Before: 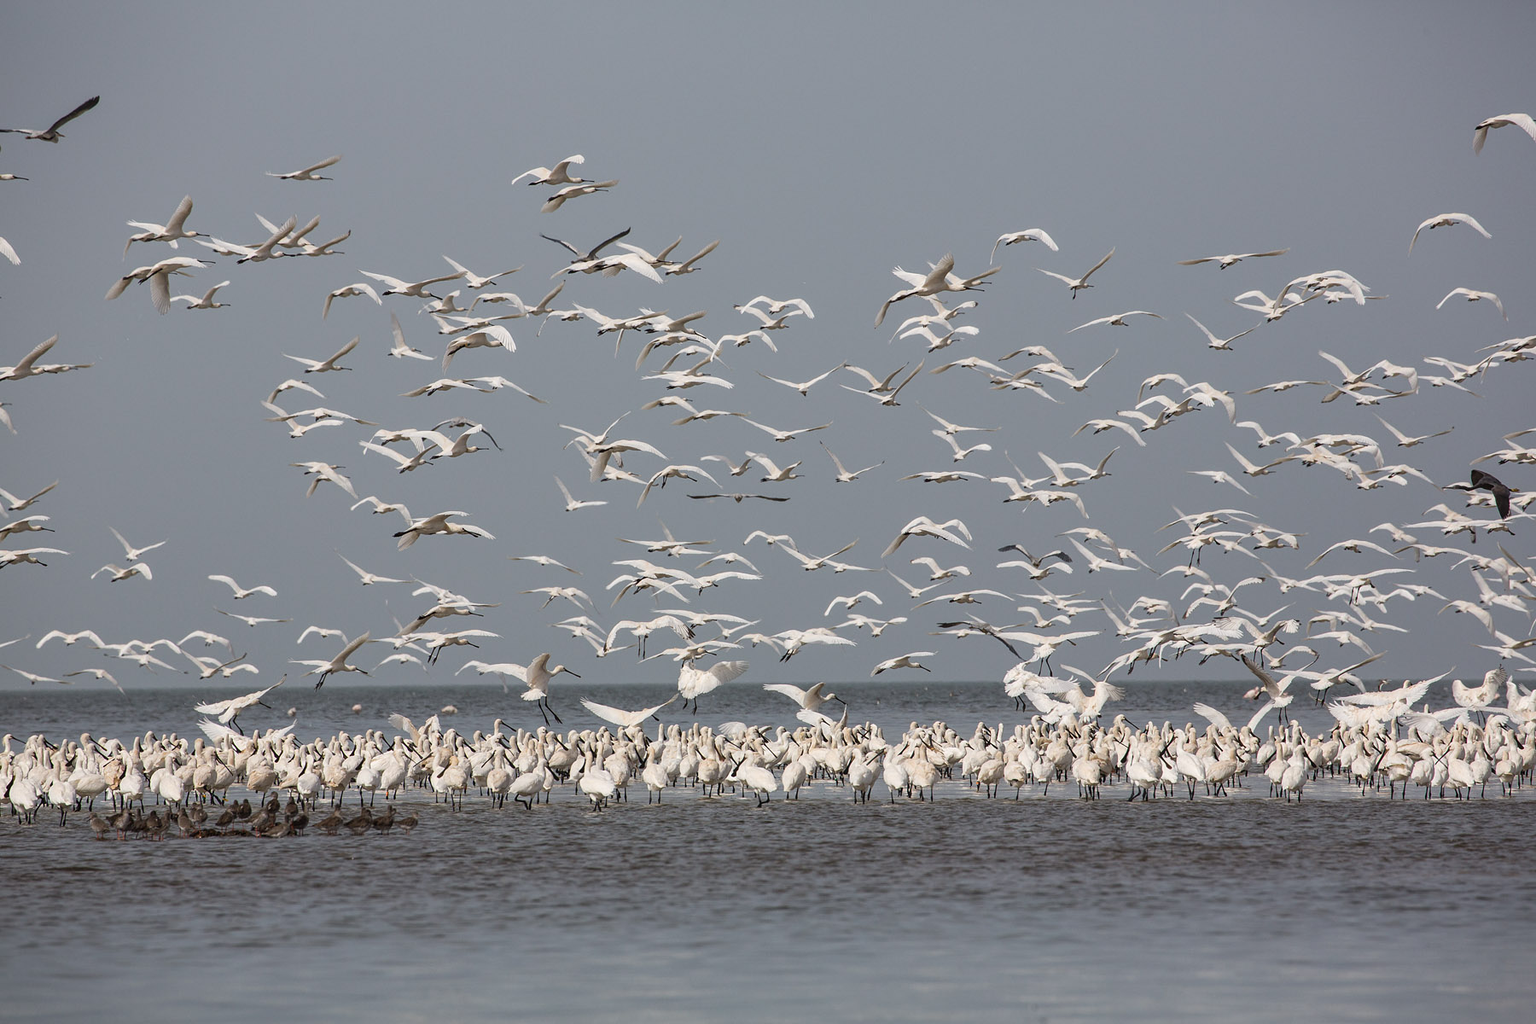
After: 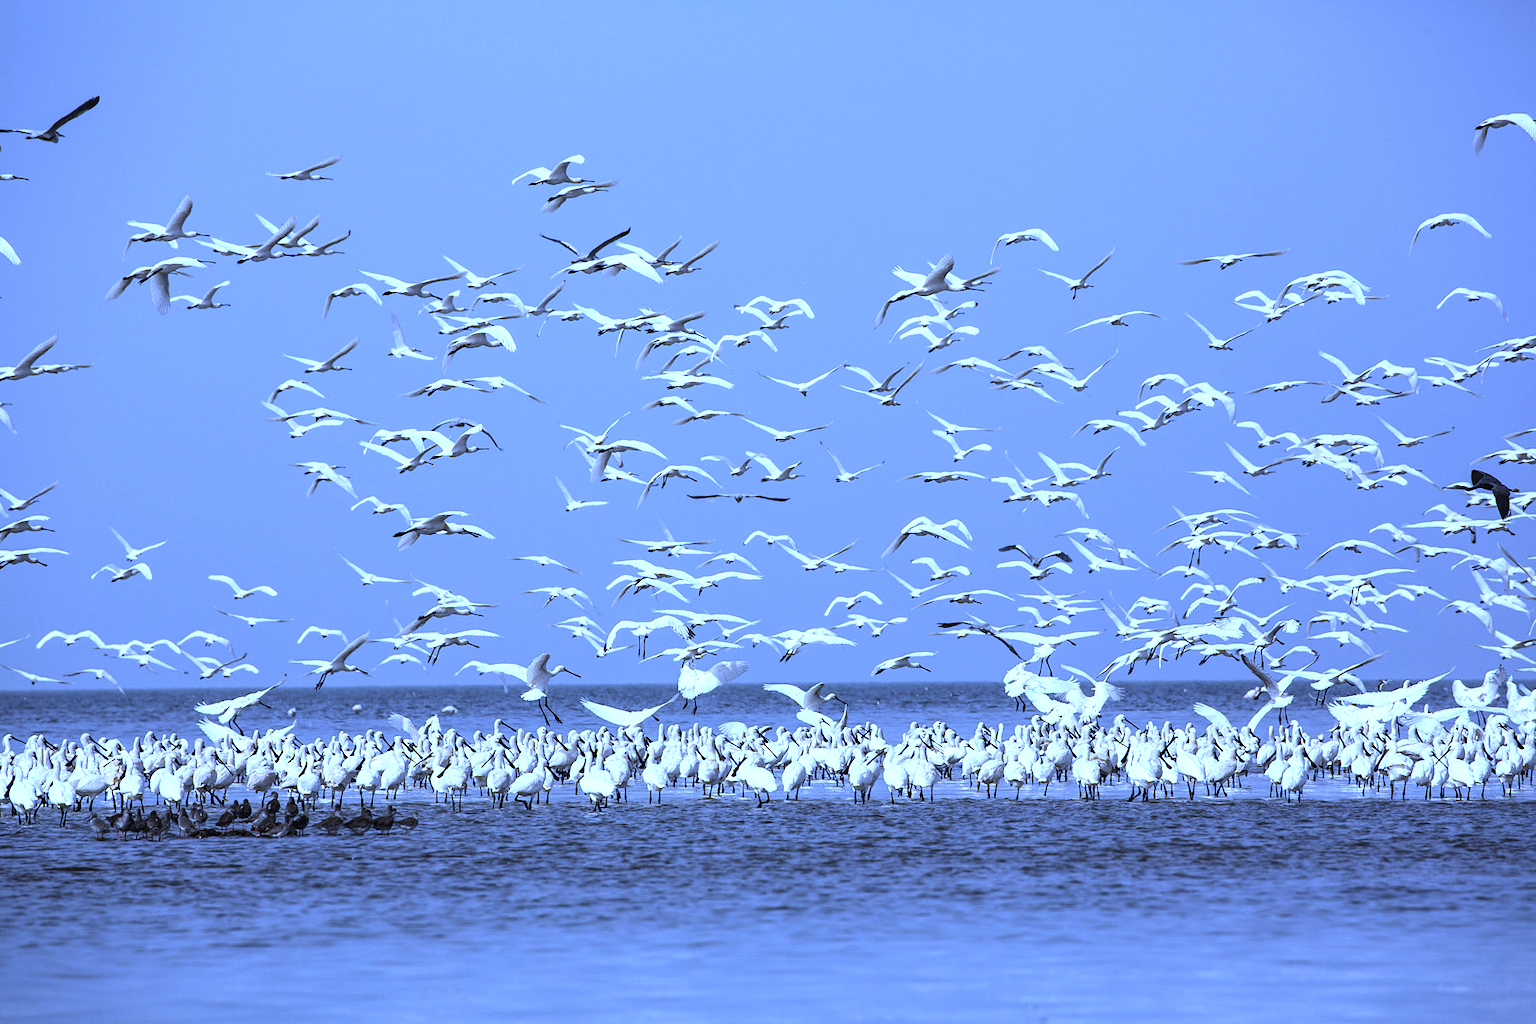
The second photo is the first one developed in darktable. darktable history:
tone equalizer: -8 EV -0.75 EV, -7 EV -0.7 EV, -6 EV -0.6 EV, -5 EV -0.4 EV, -3 EV 0.4 EV, -2 EV 0.6 EV, -1 EV 0.7 EV, +0 EV 0.75 EV, edges refinement/feathering 500, mask exposure compensation -1.57 EV, preserve details no
white balance: red 0.766, blue 1.537
